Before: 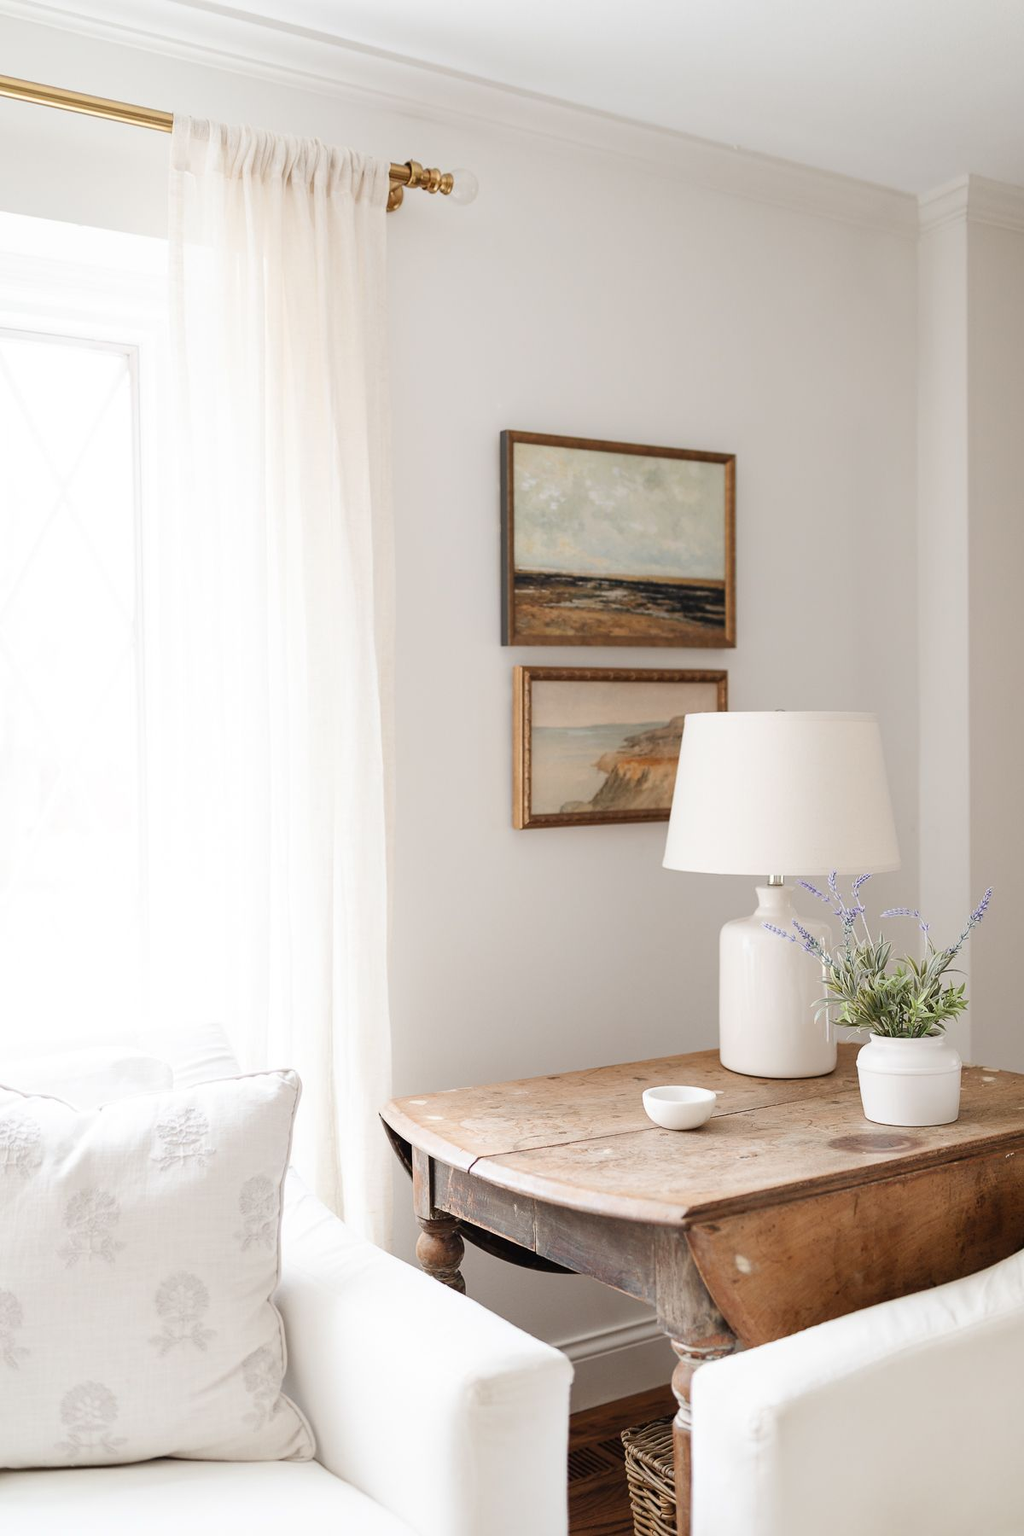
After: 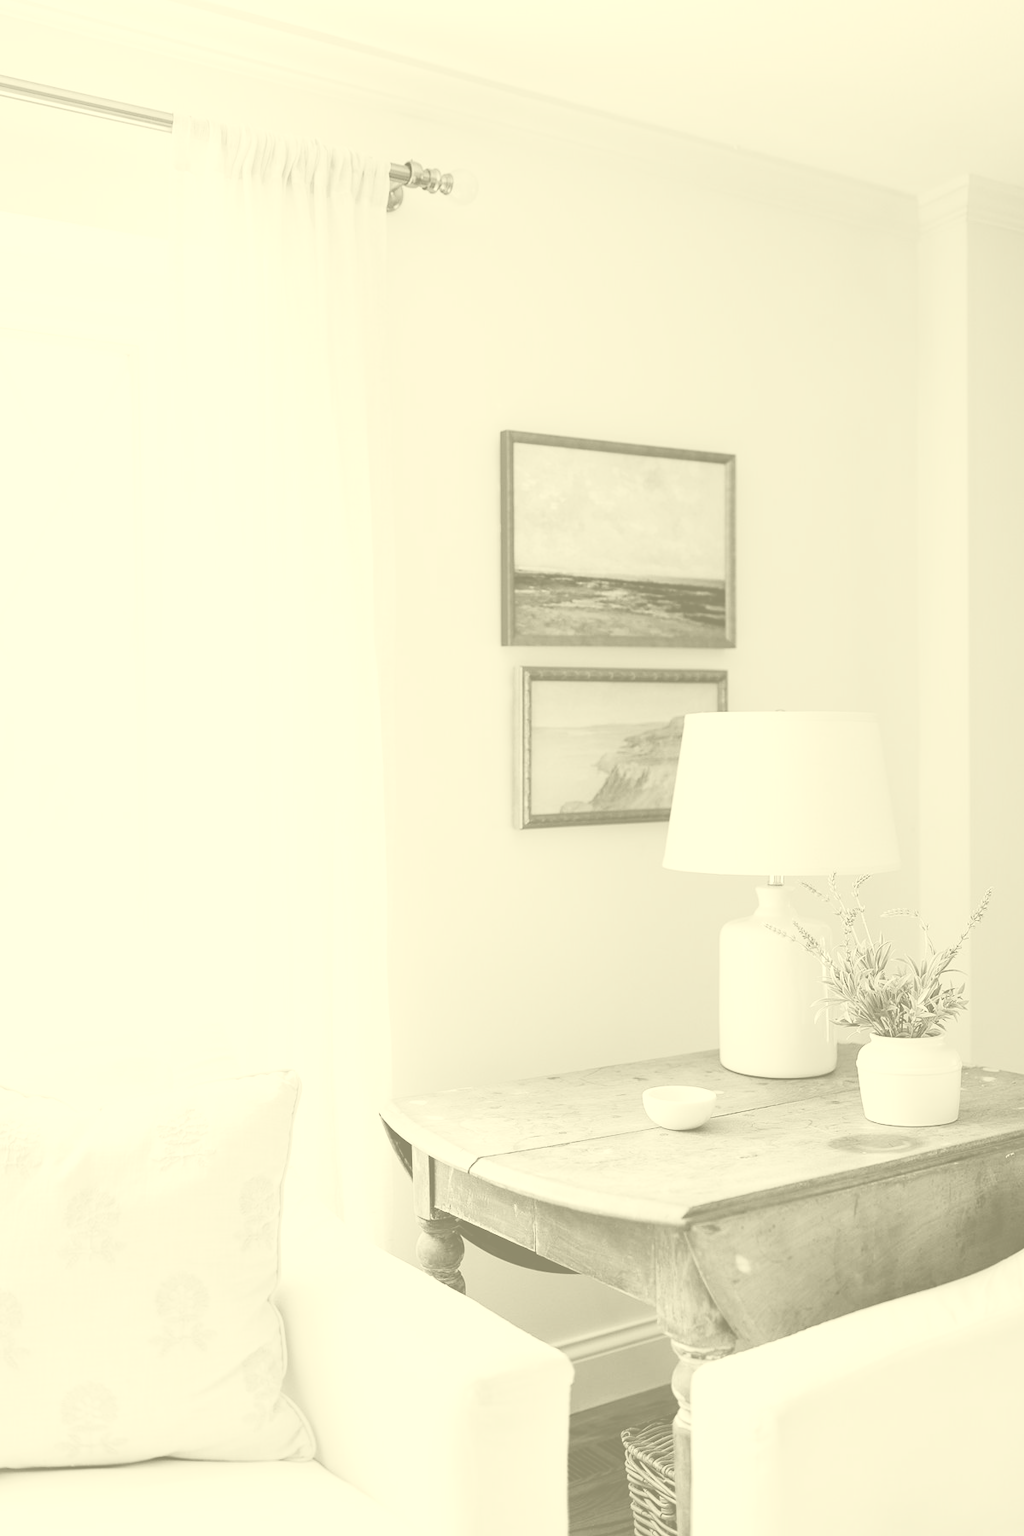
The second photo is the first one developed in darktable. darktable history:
white balance: emerald 1
filmic rgb: black relative exposure -7.5 EV, white relative exposure 5 EV, hardness 3.31, contrast 1.3, contrast in shadows safe
colorize: hue 43.2°, saturation 40%, version 1
